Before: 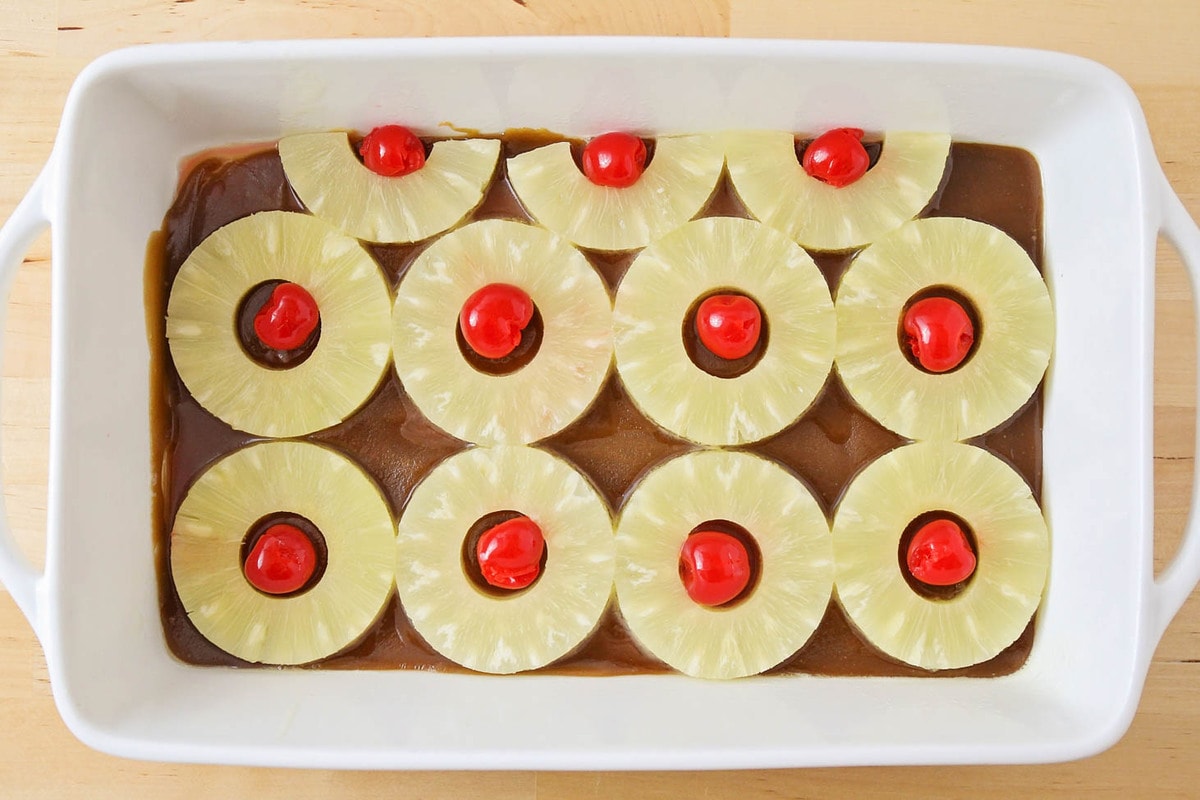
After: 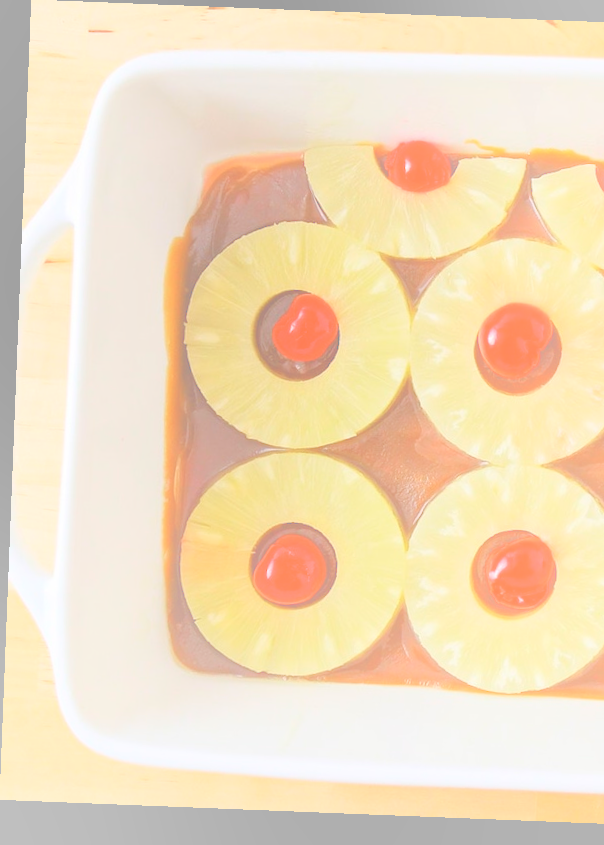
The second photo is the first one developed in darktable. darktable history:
bloom: size 38%, threshold 95%, strength 30%
rotate and perspective: rotation 2.27°, automatic cropping off
crop and rotate: left 0%, top 0%, right 50.845%
